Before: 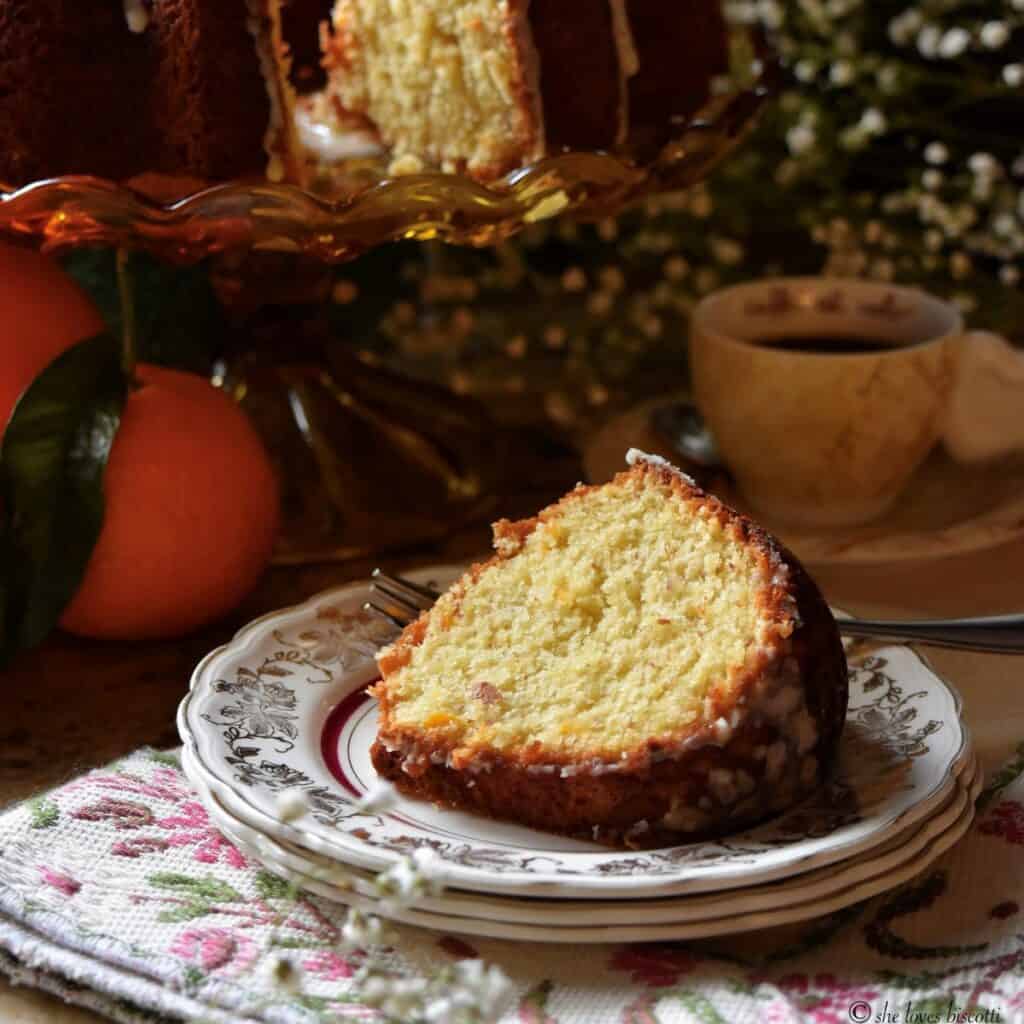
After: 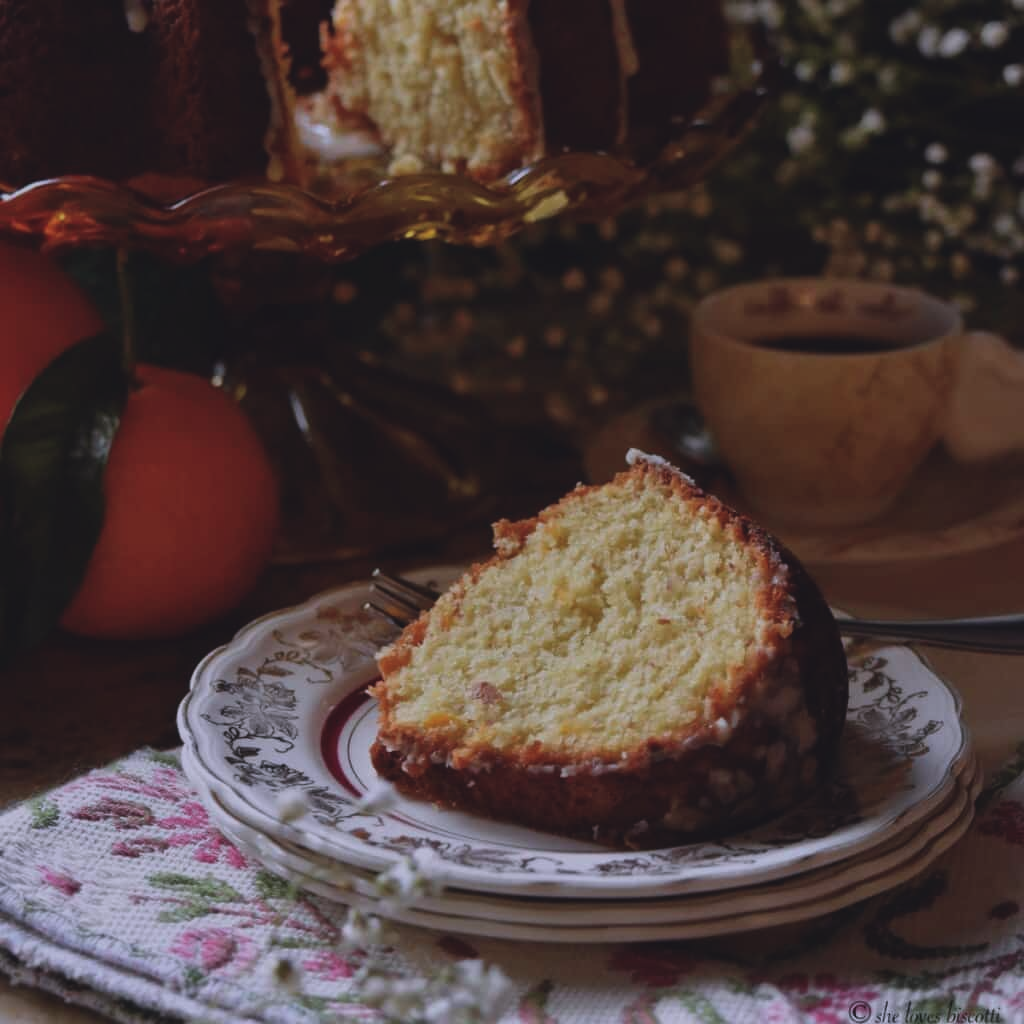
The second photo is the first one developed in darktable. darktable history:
color calibration: illuminant custom, x 0.363, y 0.385, temperature 4528.03 K
exposure: black level correction -0.016, exposure -1.018 EV, compensate highlight preservation false
tone equalizer: on, module defaults
